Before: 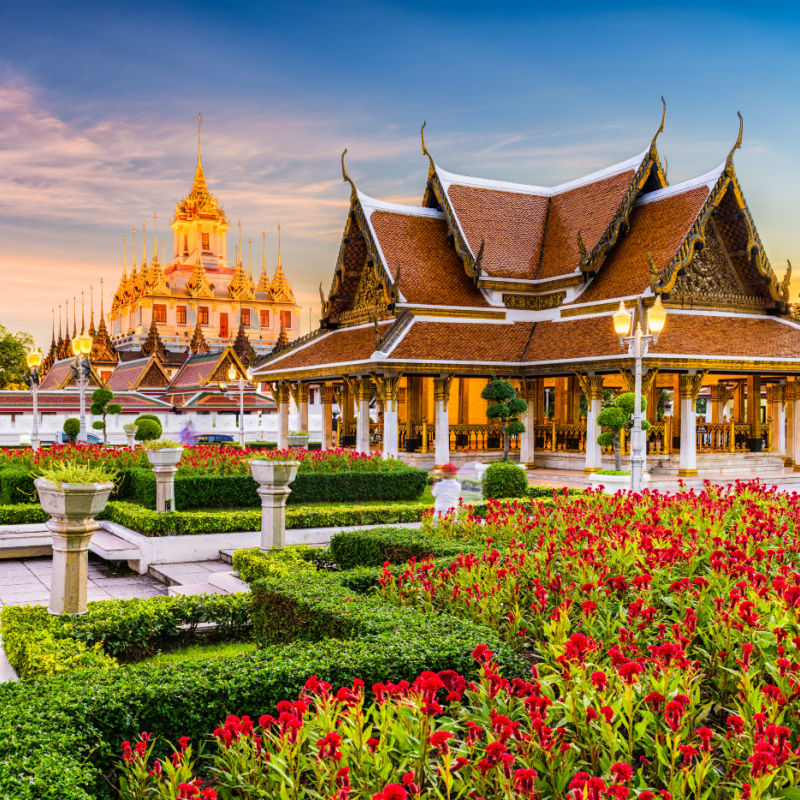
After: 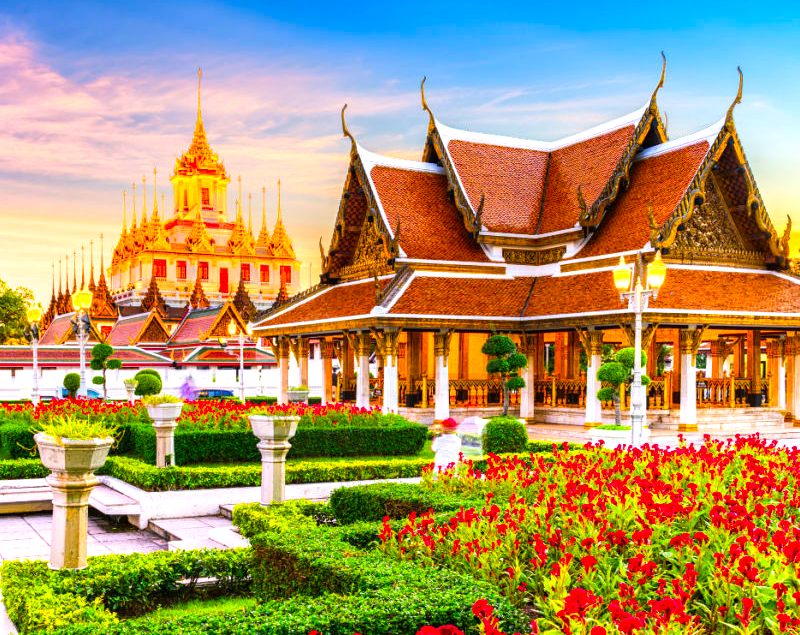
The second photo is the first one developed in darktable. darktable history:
exposure: exposure 0.61 EV, compensate highlight preservation false
contrast brightness saturation: saturation 0.48
crop and rotate: top 5.648%, bottom 14.916%
